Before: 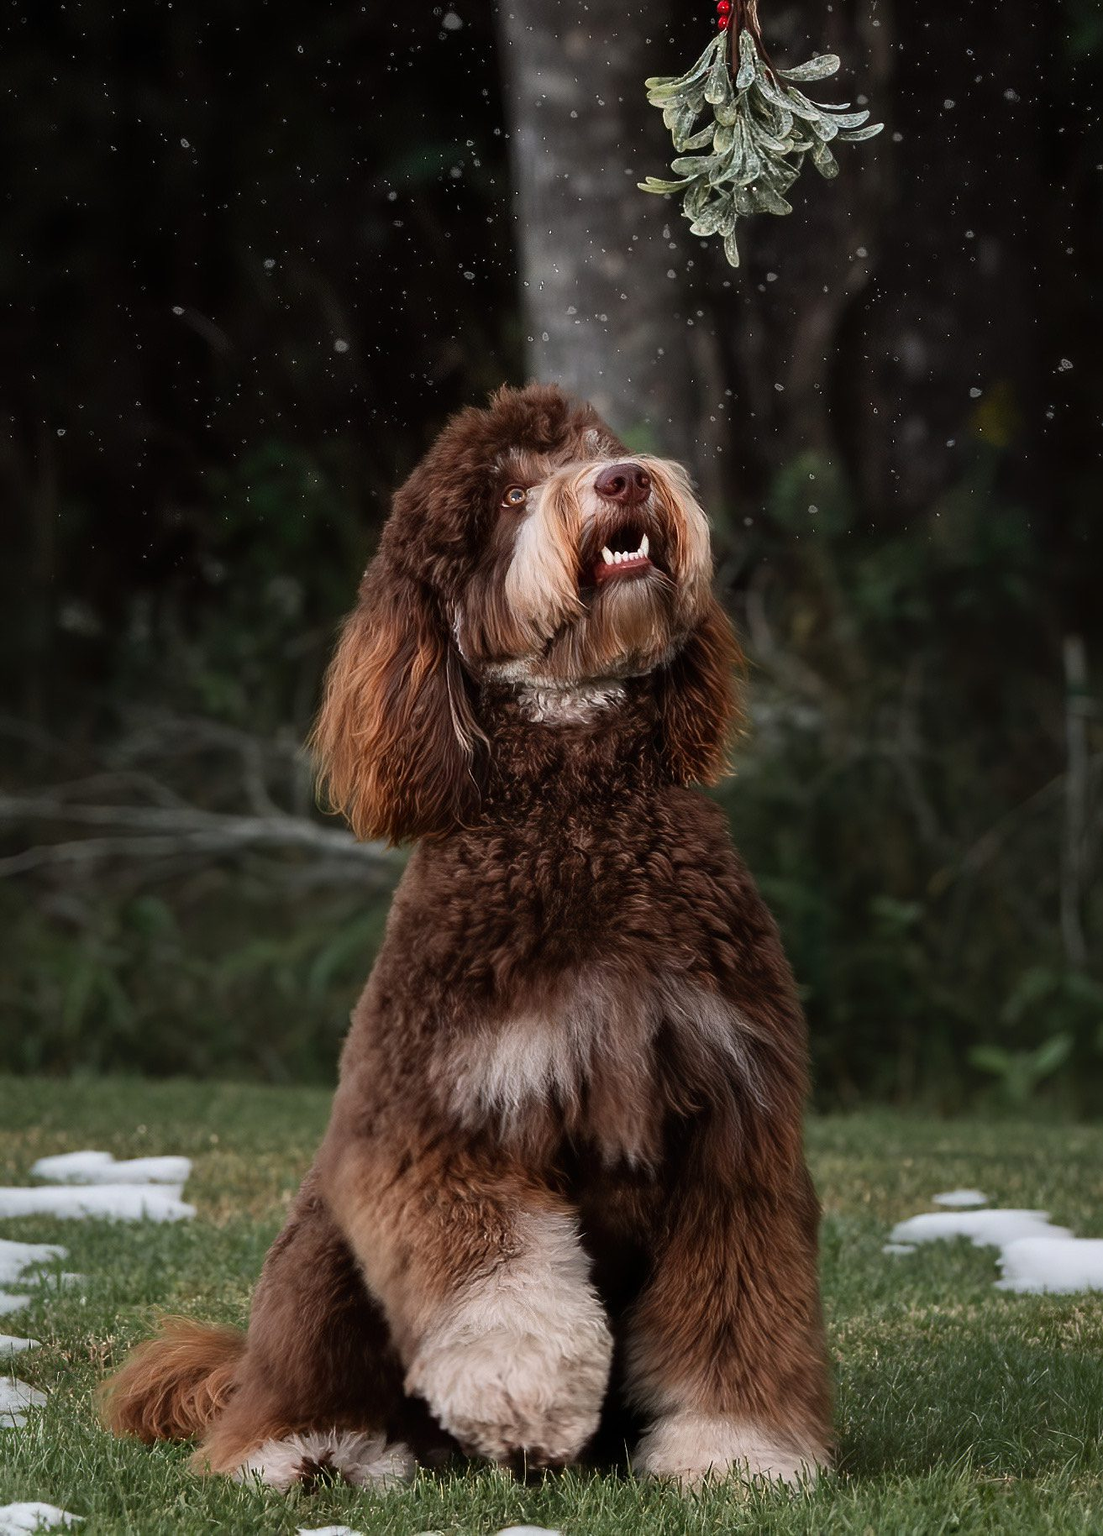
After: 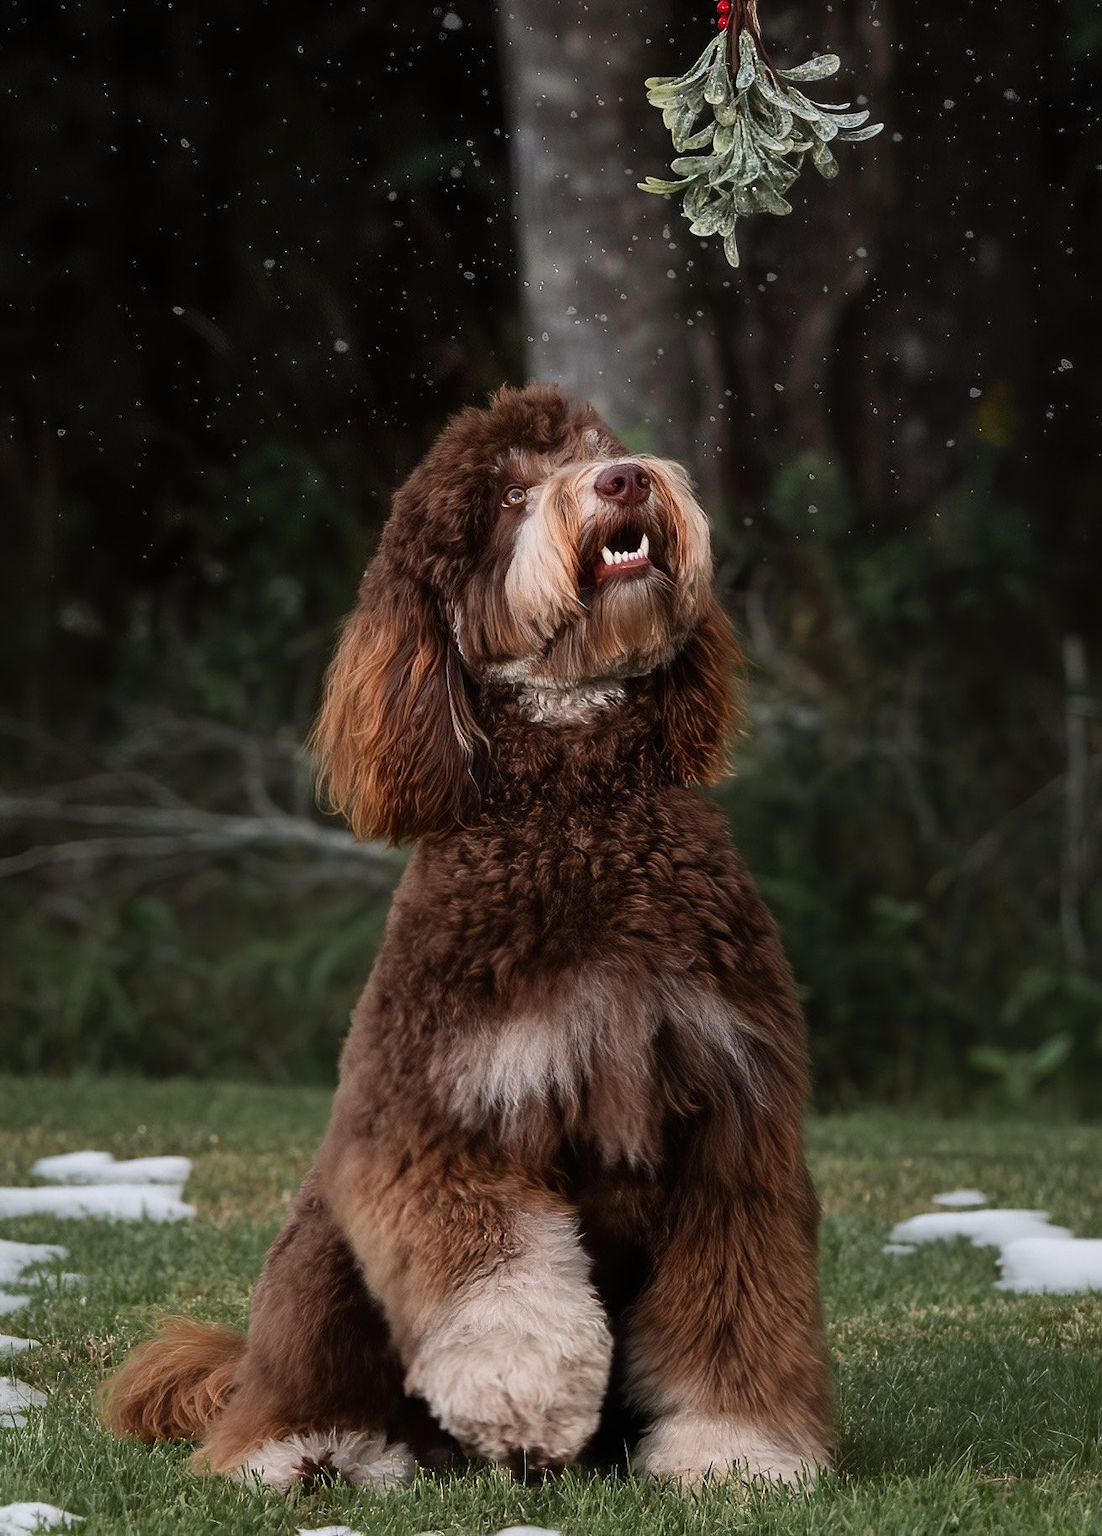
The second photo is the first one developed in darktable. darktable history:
contrast equalizer: octaves 7, y [[0.5, 0.5, 0.478, 0.5, 0.5, 0.5], [0.5 ×6], [0.5 ×6], [0 ×6], [0 ×6]], mix 0.583
